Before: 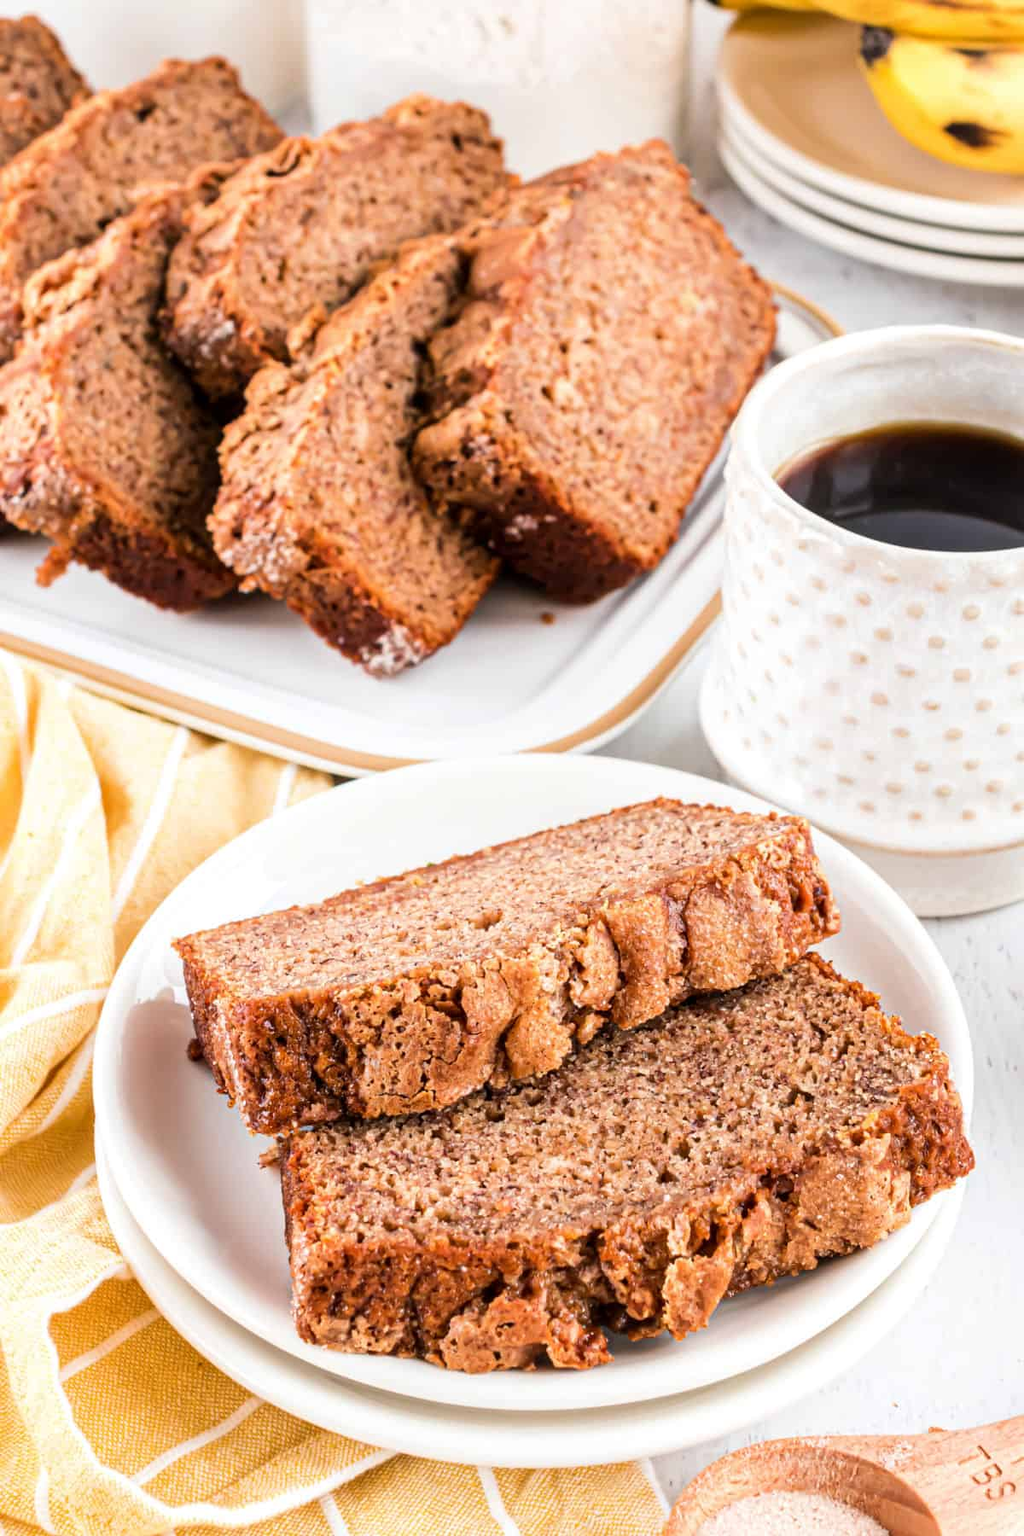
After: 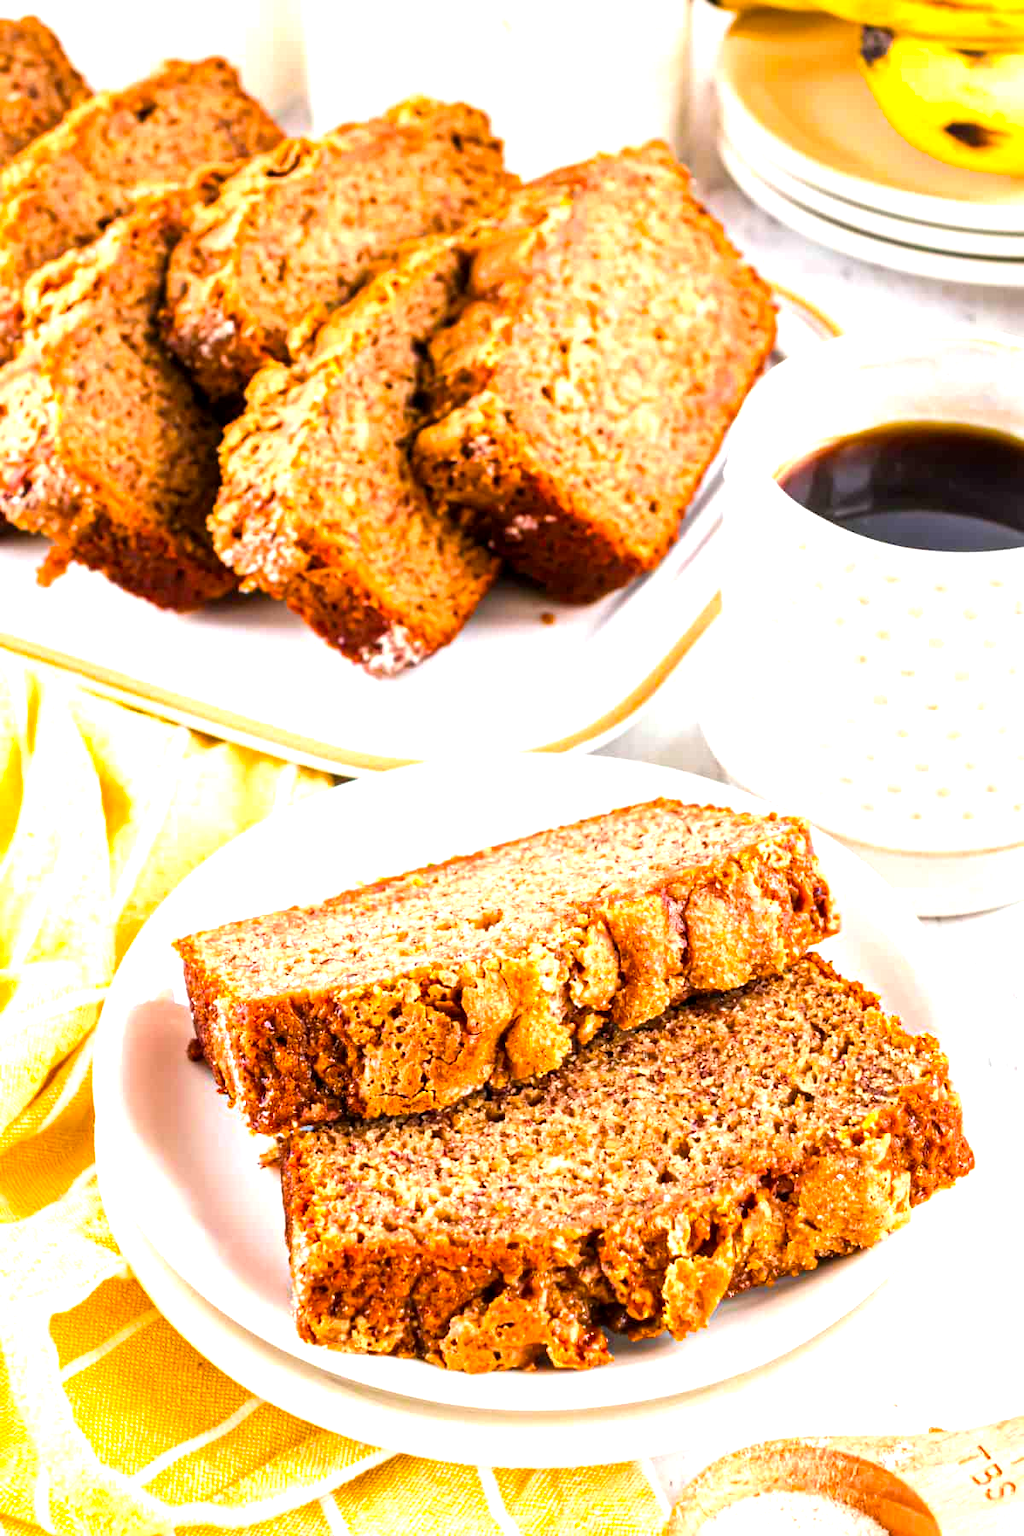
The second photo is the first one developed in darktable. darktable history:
exposure: black level correction 0.001, exposure 0.5 EV, compensate highlight preservation false
contrast brightness saturation: saturation 0.133
local contrast: mode bilateral grid, contrast 99, coarseness 100, detail 108%, midtone range 0.2
color balance rgb: linear chroma grading › shadows 9.393%, linear chroma grading › highlights 11.02%, linear chroma grading › global chroma 15.163%, linear chroma grading › mid-tones 14.775%, perceptual saturation grading › global saturation 0.031%, perceptual brilliance grading › highlights 7.374%, perceptual brilliance grading › mid-tones 3.126%, perceptual brilliance grading › shadows 1.729%, global vibrance 20%
